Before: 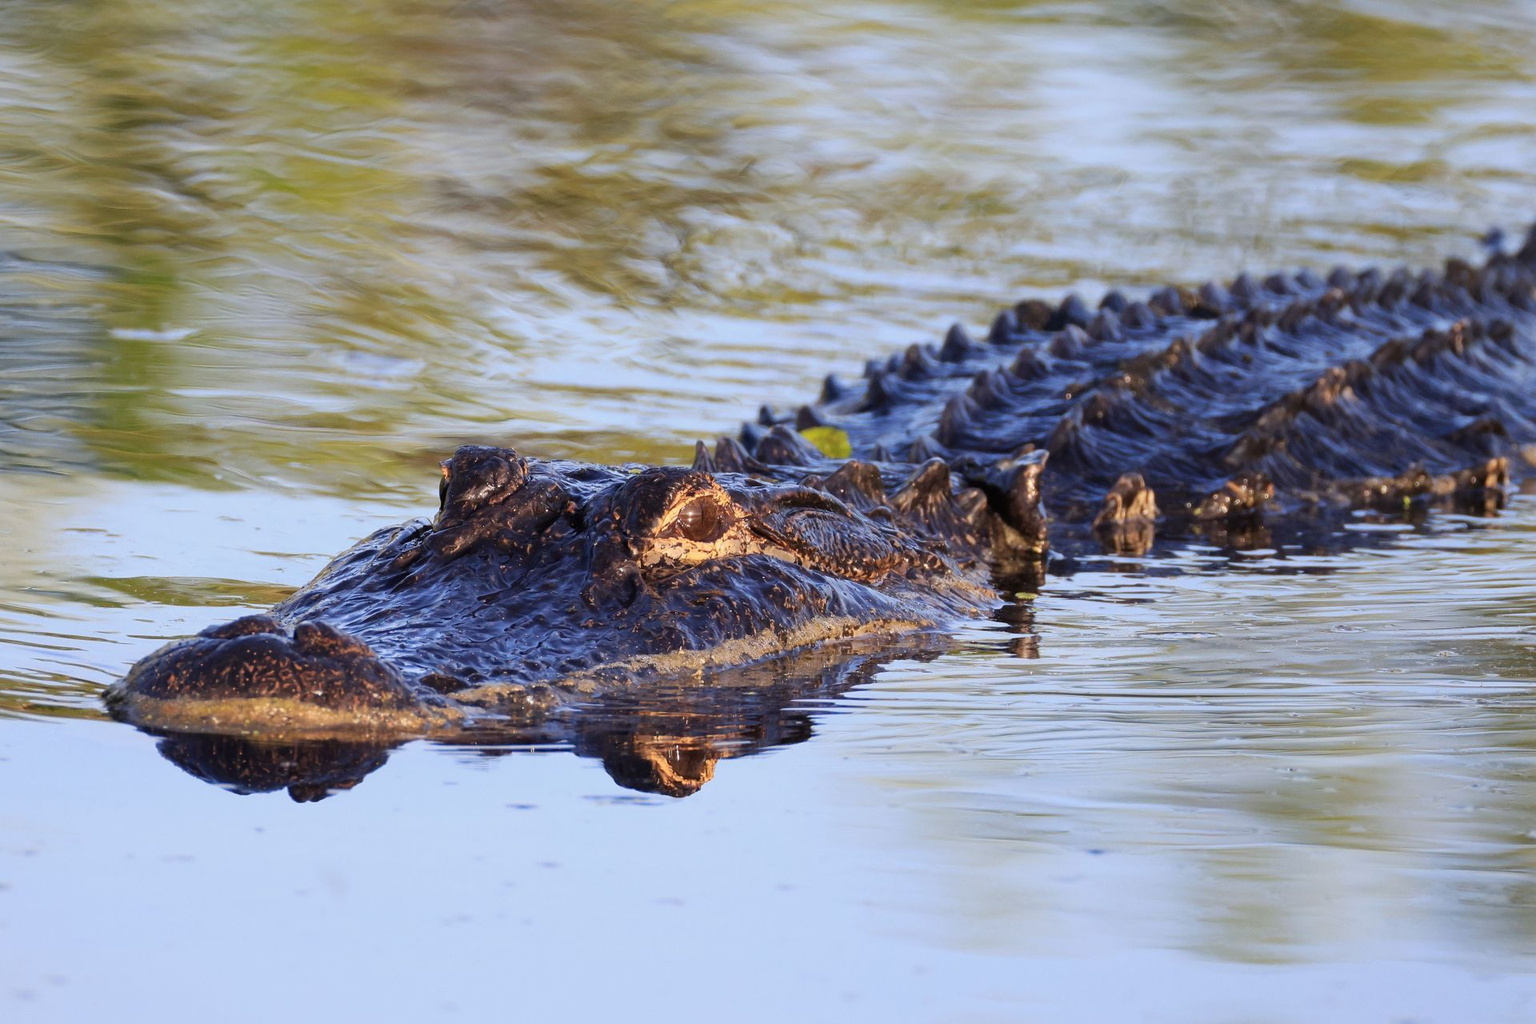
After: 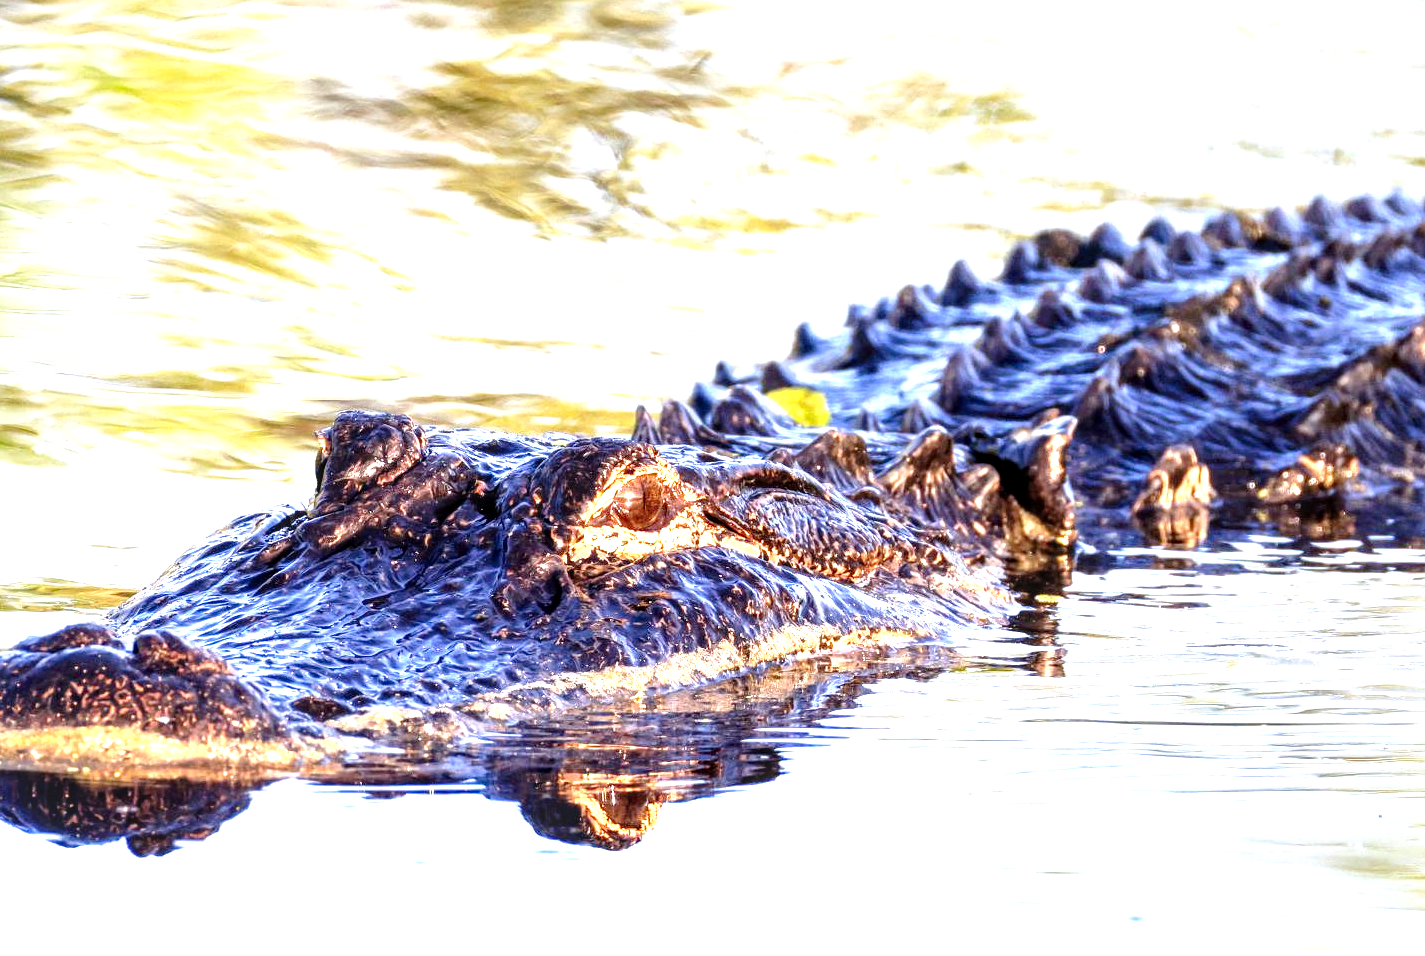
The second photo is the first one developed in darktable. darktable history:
crop and rotate: left 12.206%, top 11.45%, right 13.57%, bottom 13.799%
local contrast: detail 142%
base curve: curves: ch0 [(0, 0) (0.012, 0.01) (0.073, 0.168) (0.31, 0.711) (0.645, 0.957) (1, 1)], preserve colors none
levels: levels [0, 0.43, 0.859]
